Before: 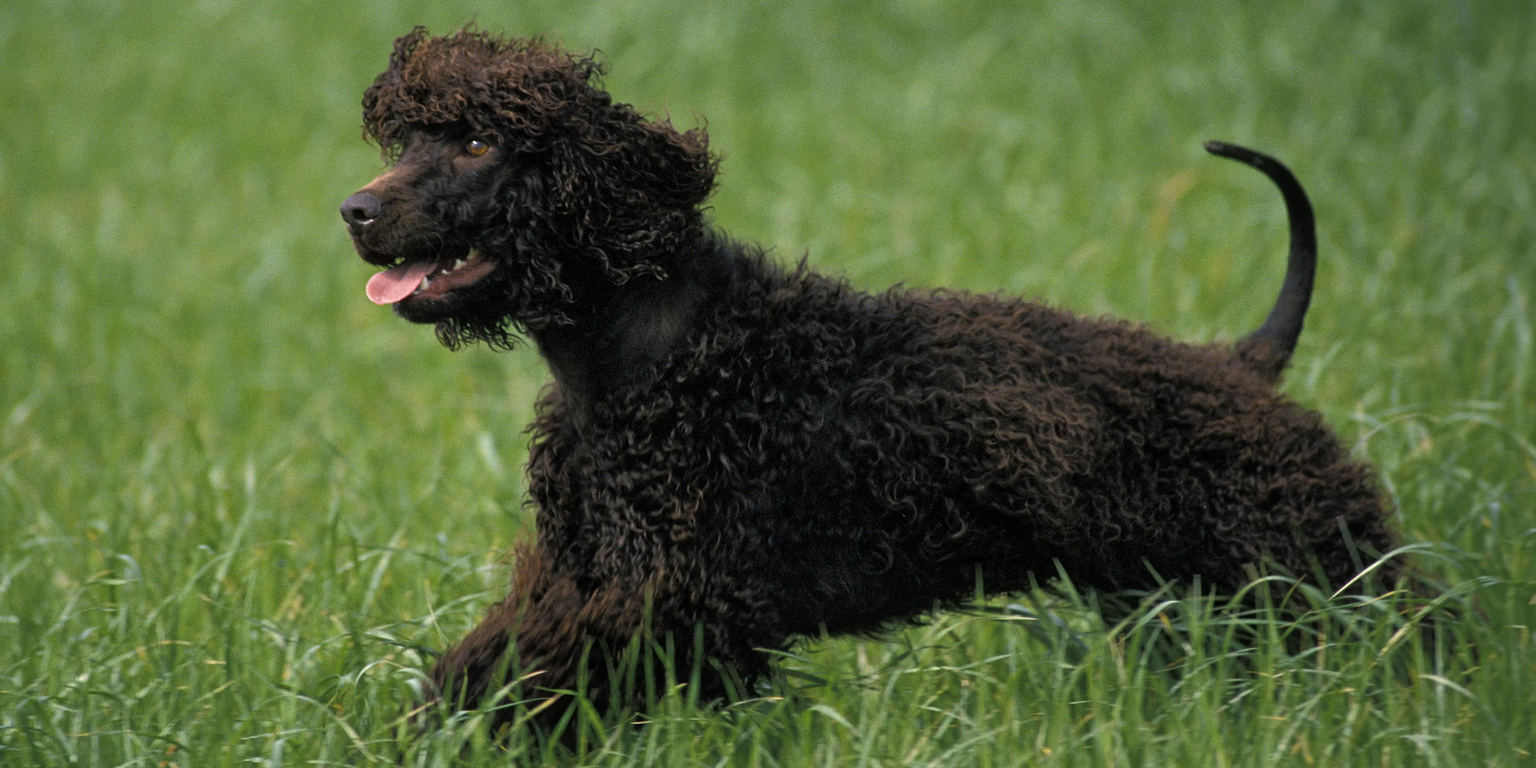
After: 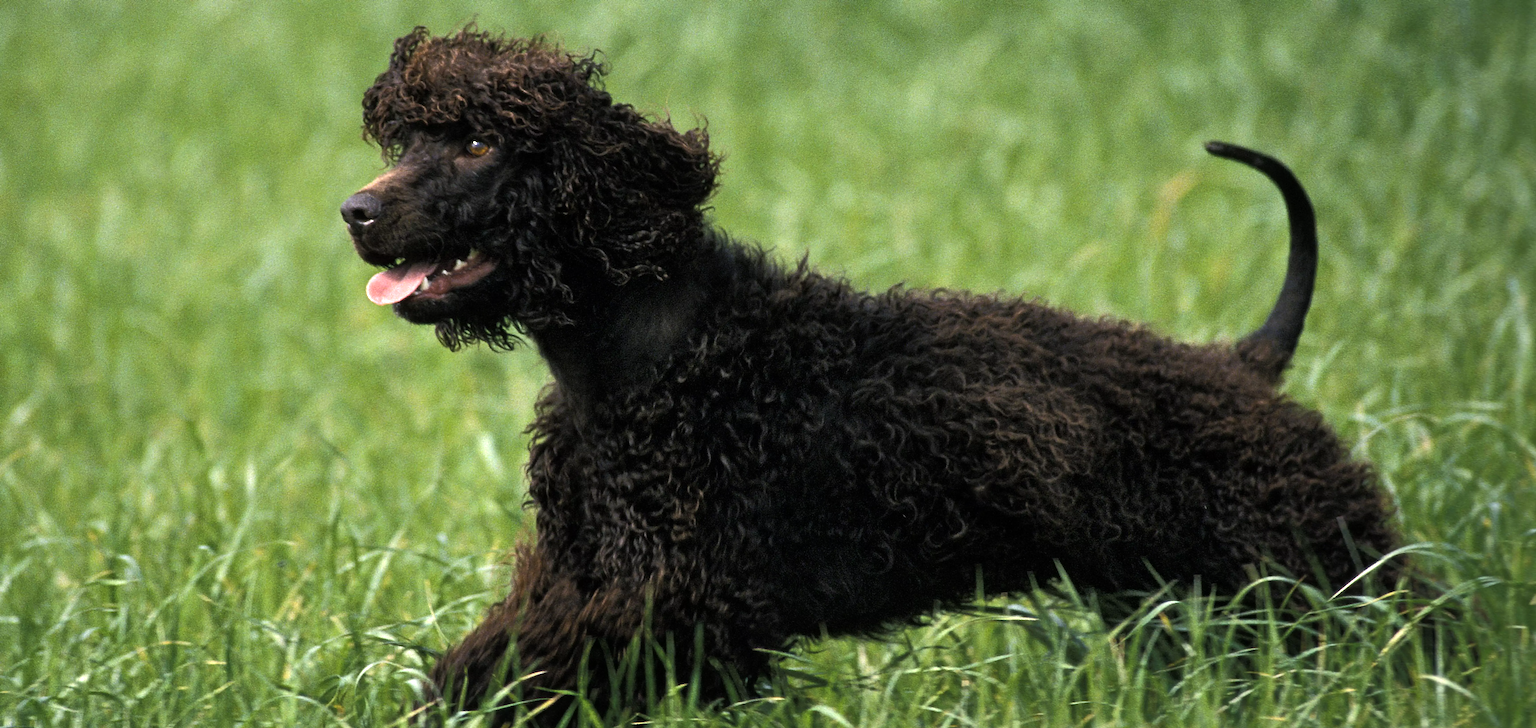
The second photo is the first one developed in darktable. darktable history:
crop and rotate: top 0%, bottom 5.097%
exposure: exposure 0.2 EV, compensate highlight preservation false
tone equalizer: -8 EV -0.75 EV, -7 EV -0.7 EV, -6 EV -0.6 EV, -5 EV -0.4 EV, -3 EV 0.4 EV, -2 EV 0.6 EV, -1 EV 0.7 EV, +0 EV 0.75 EV, edges refinement/feathering 500, mask exposure compensation -1.57 EV, preserve details no
